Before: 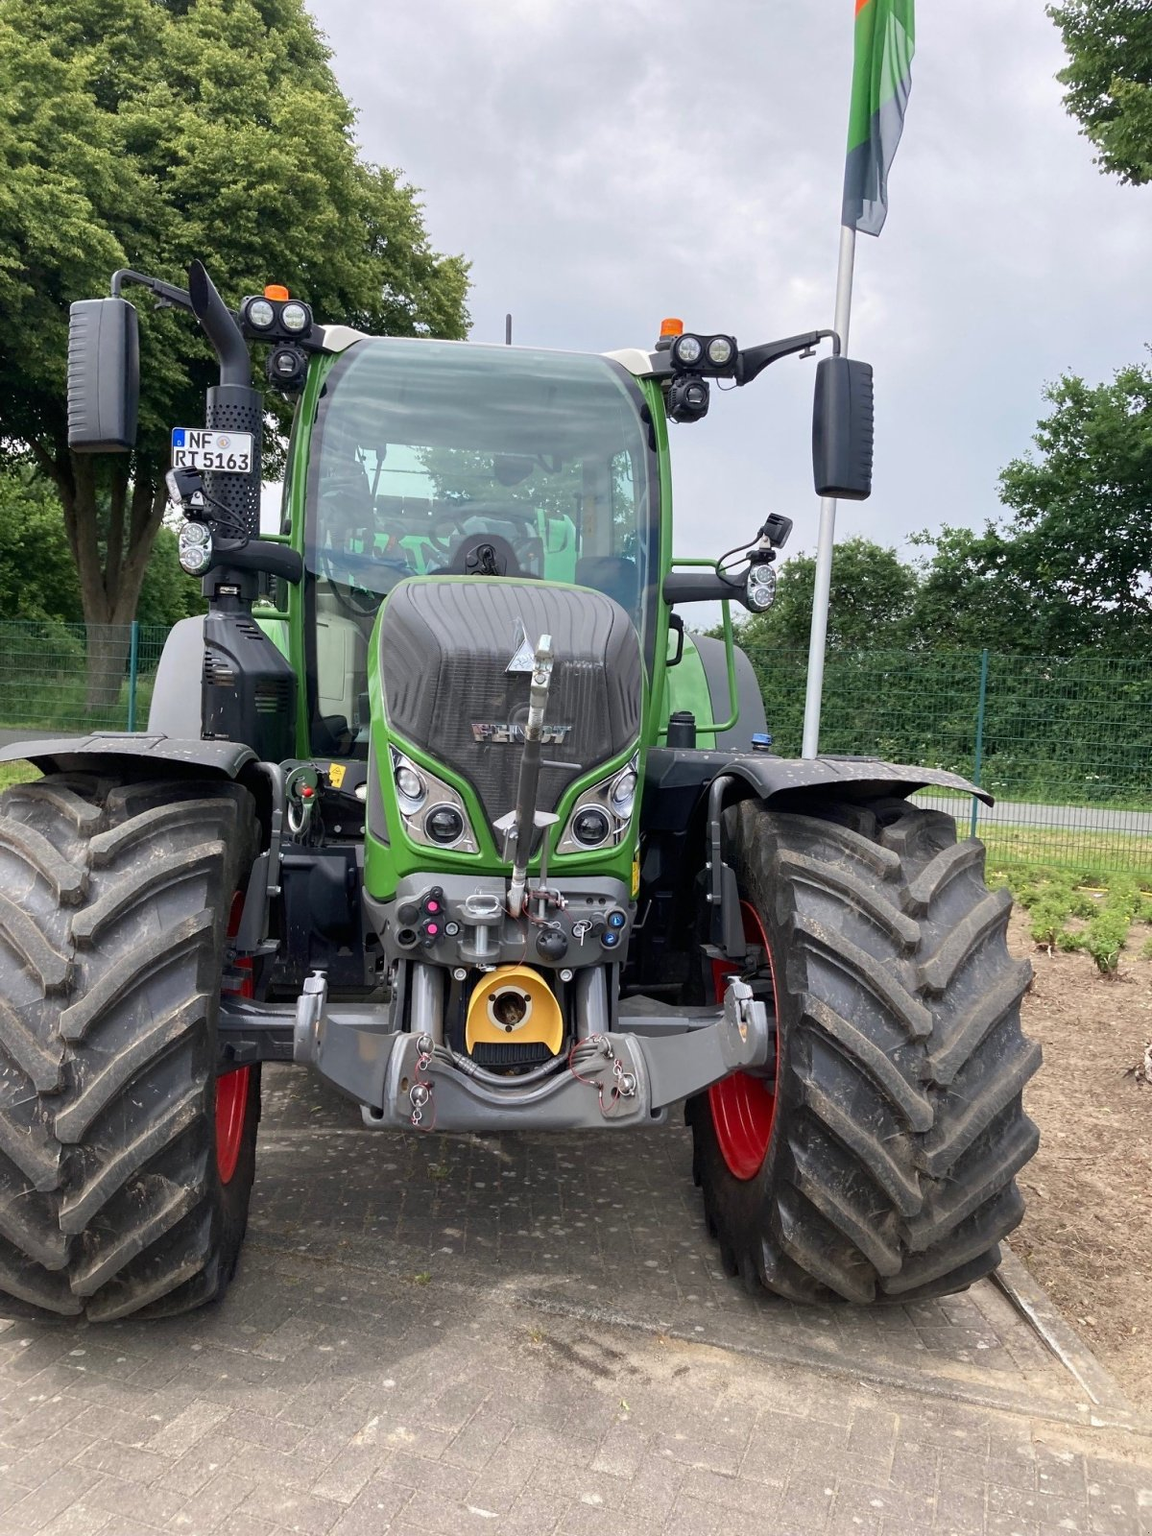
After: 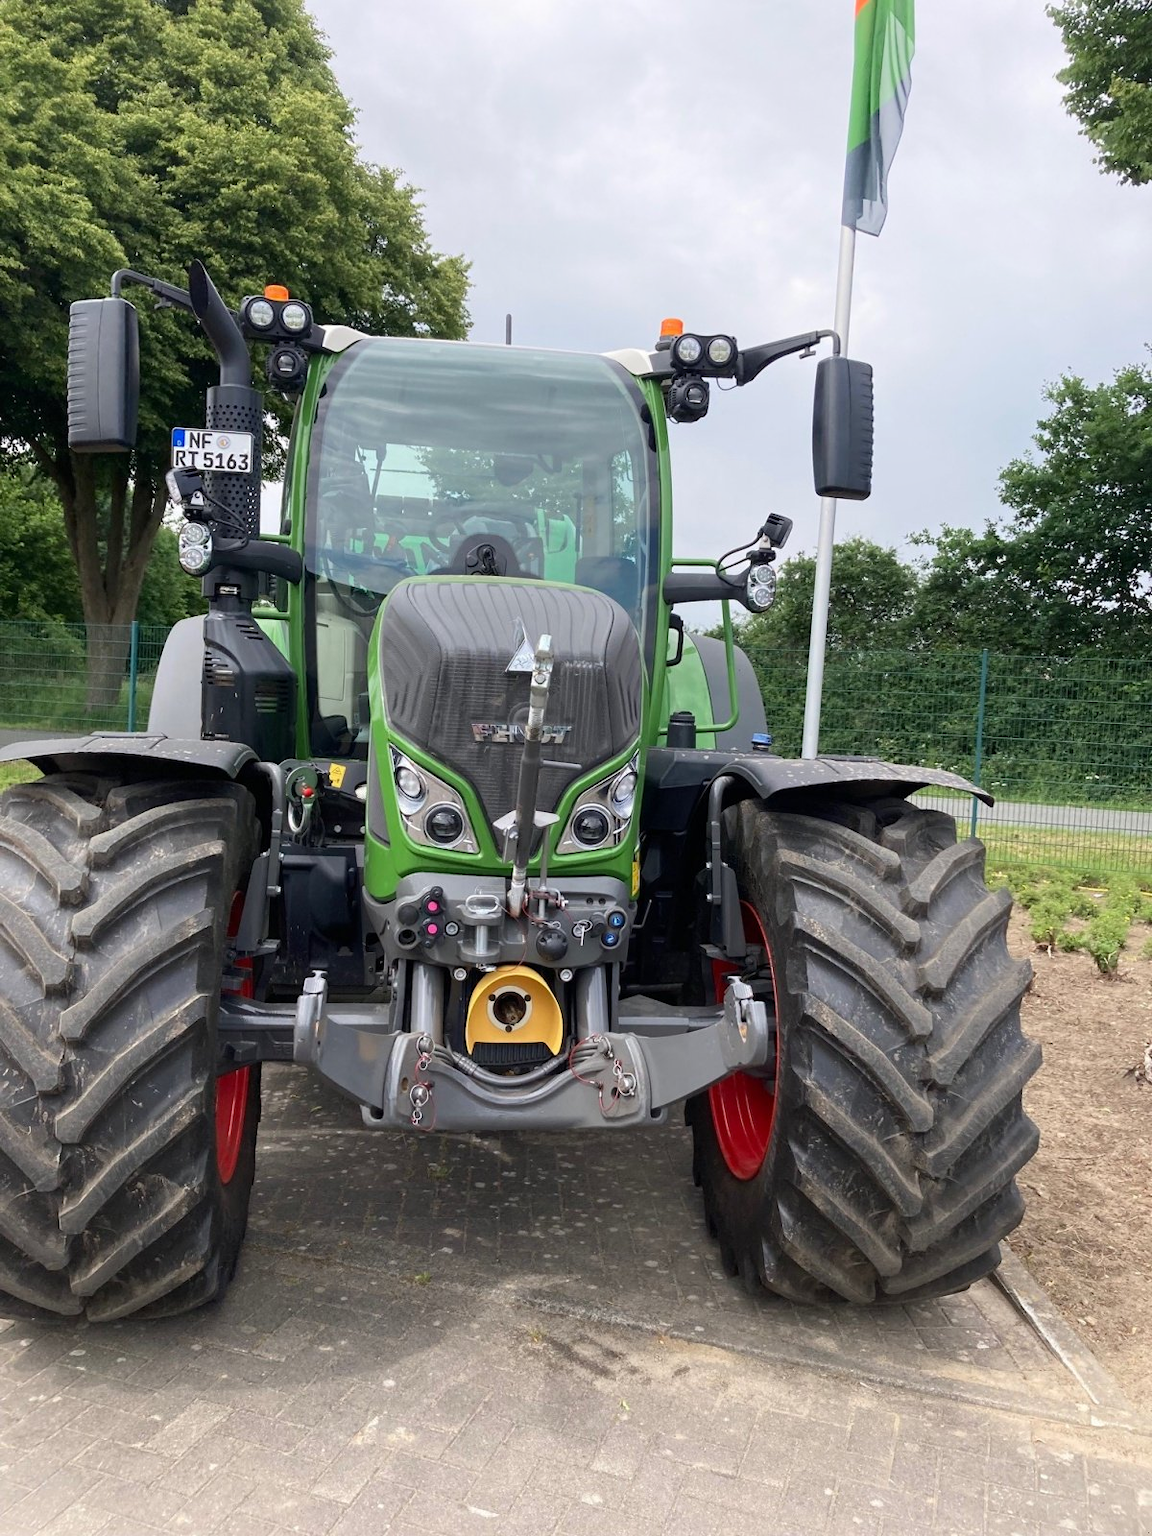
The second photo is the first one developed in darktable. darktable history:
shadows and highlights: shadows -22.61, highlights 44.96, soften with gaussian
